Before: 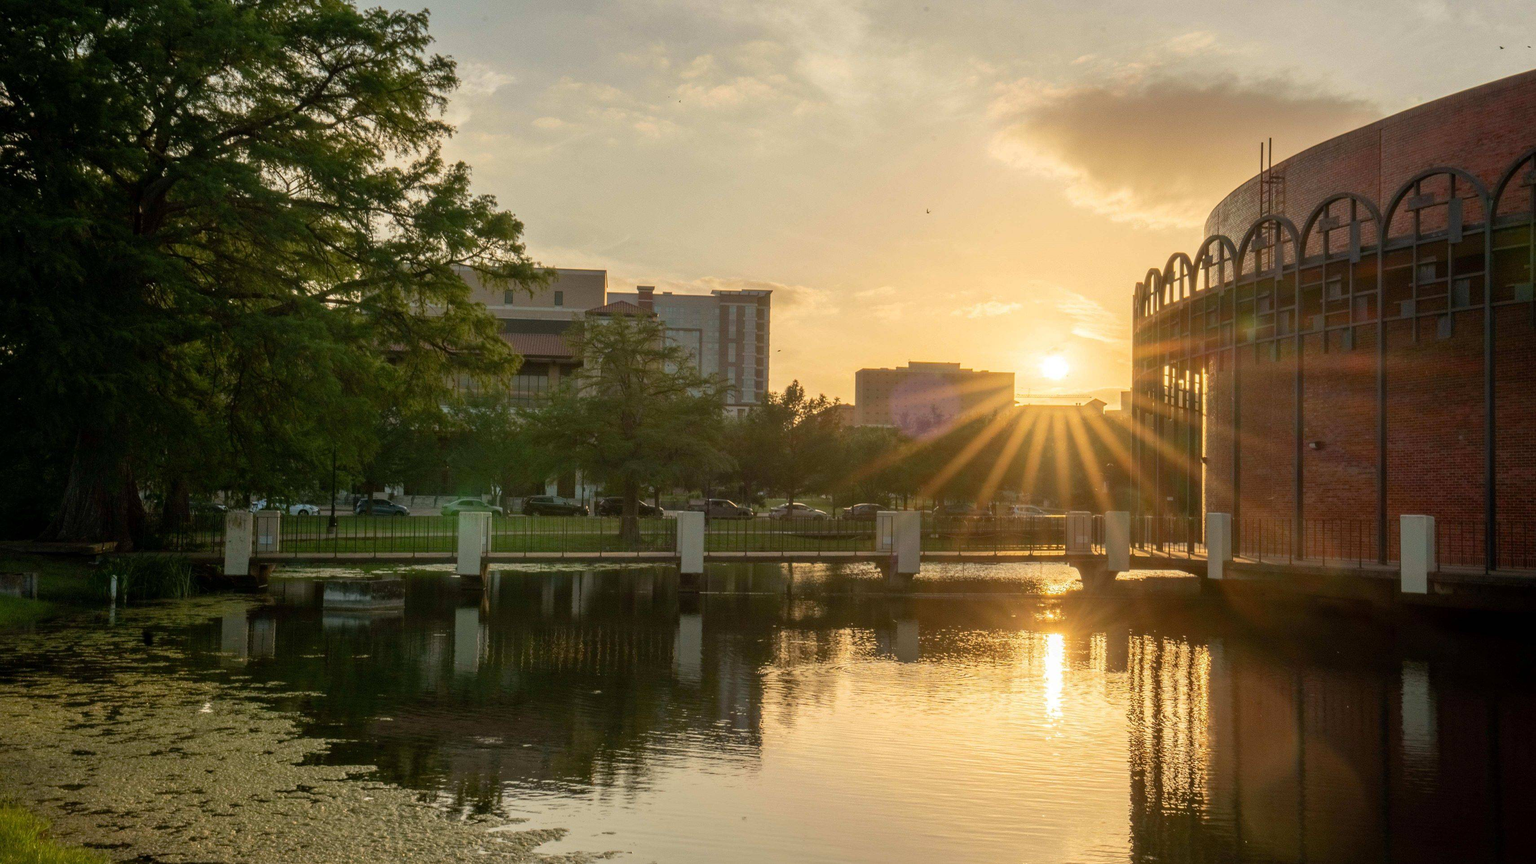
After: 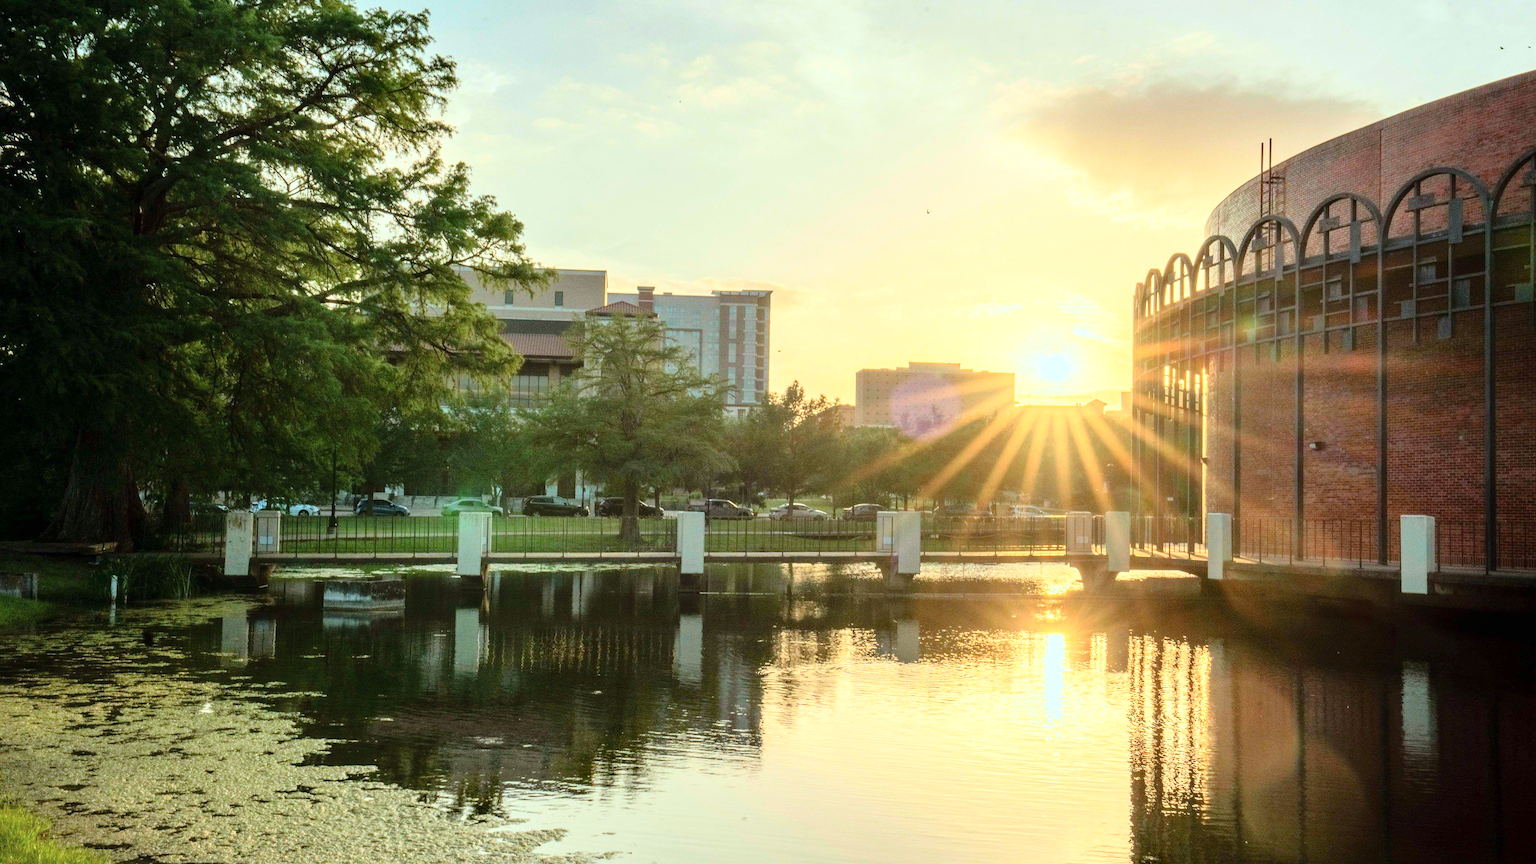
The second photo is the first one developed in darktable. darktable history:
base curve: curves: ch0 [(0, 0) (0.028, 0.03) (0.121, 0.232) (0.46, 0.748) (0.859, 0.968) (1, 1)], fusion 1
color correction: highlights a* -10.27, highlights b* -10.12
